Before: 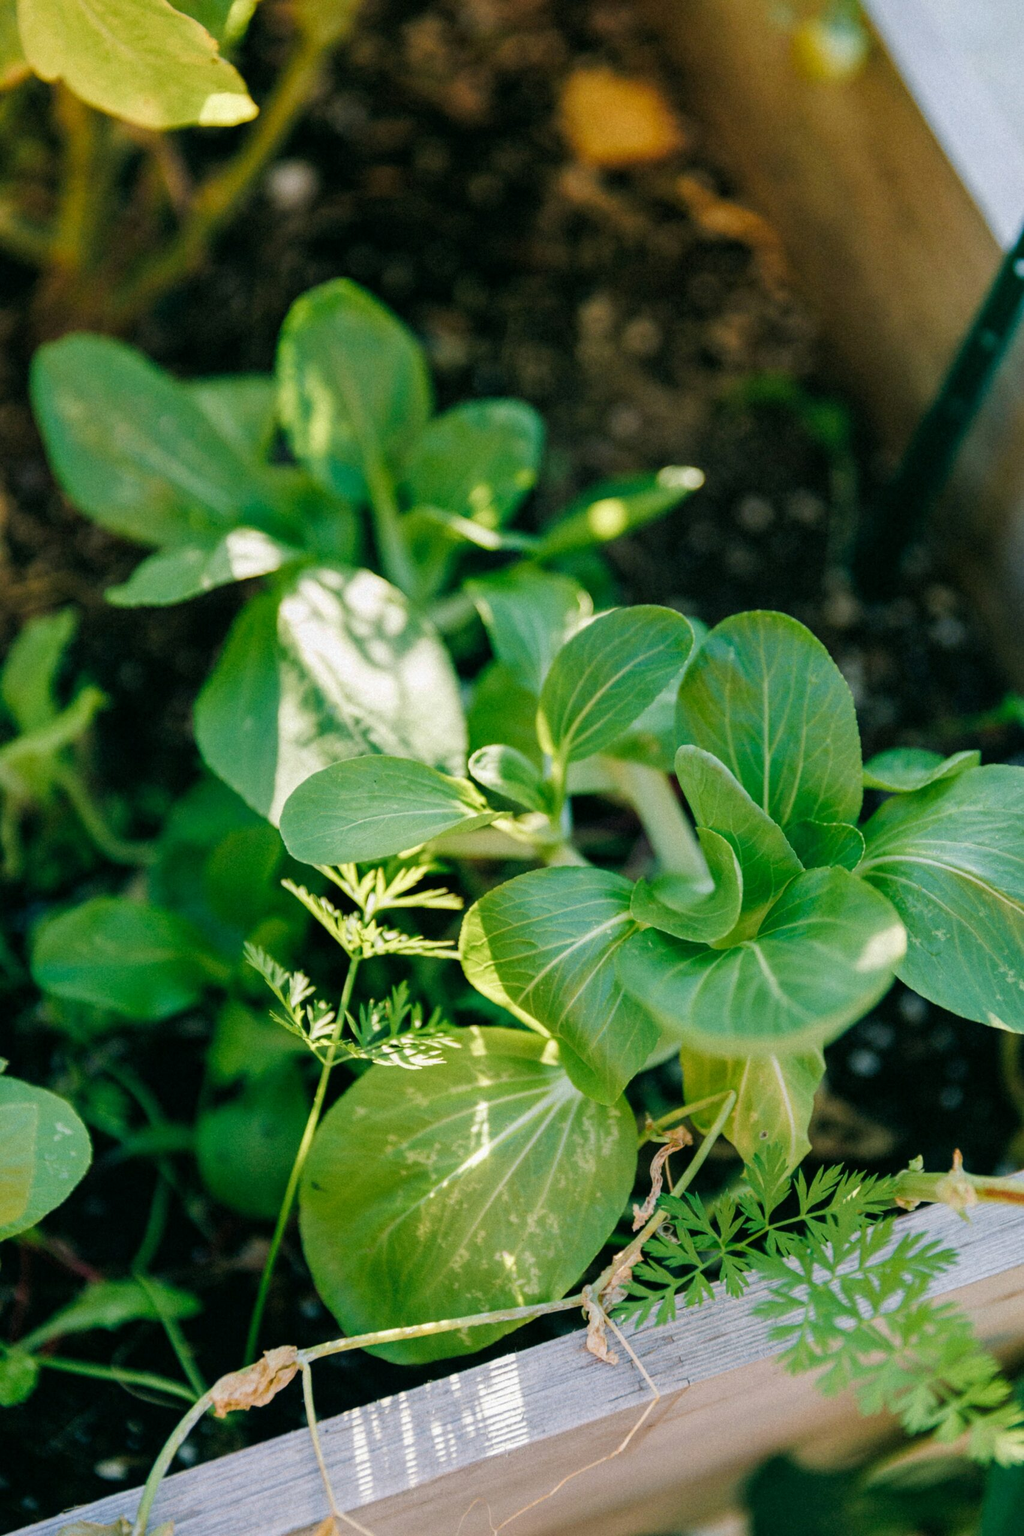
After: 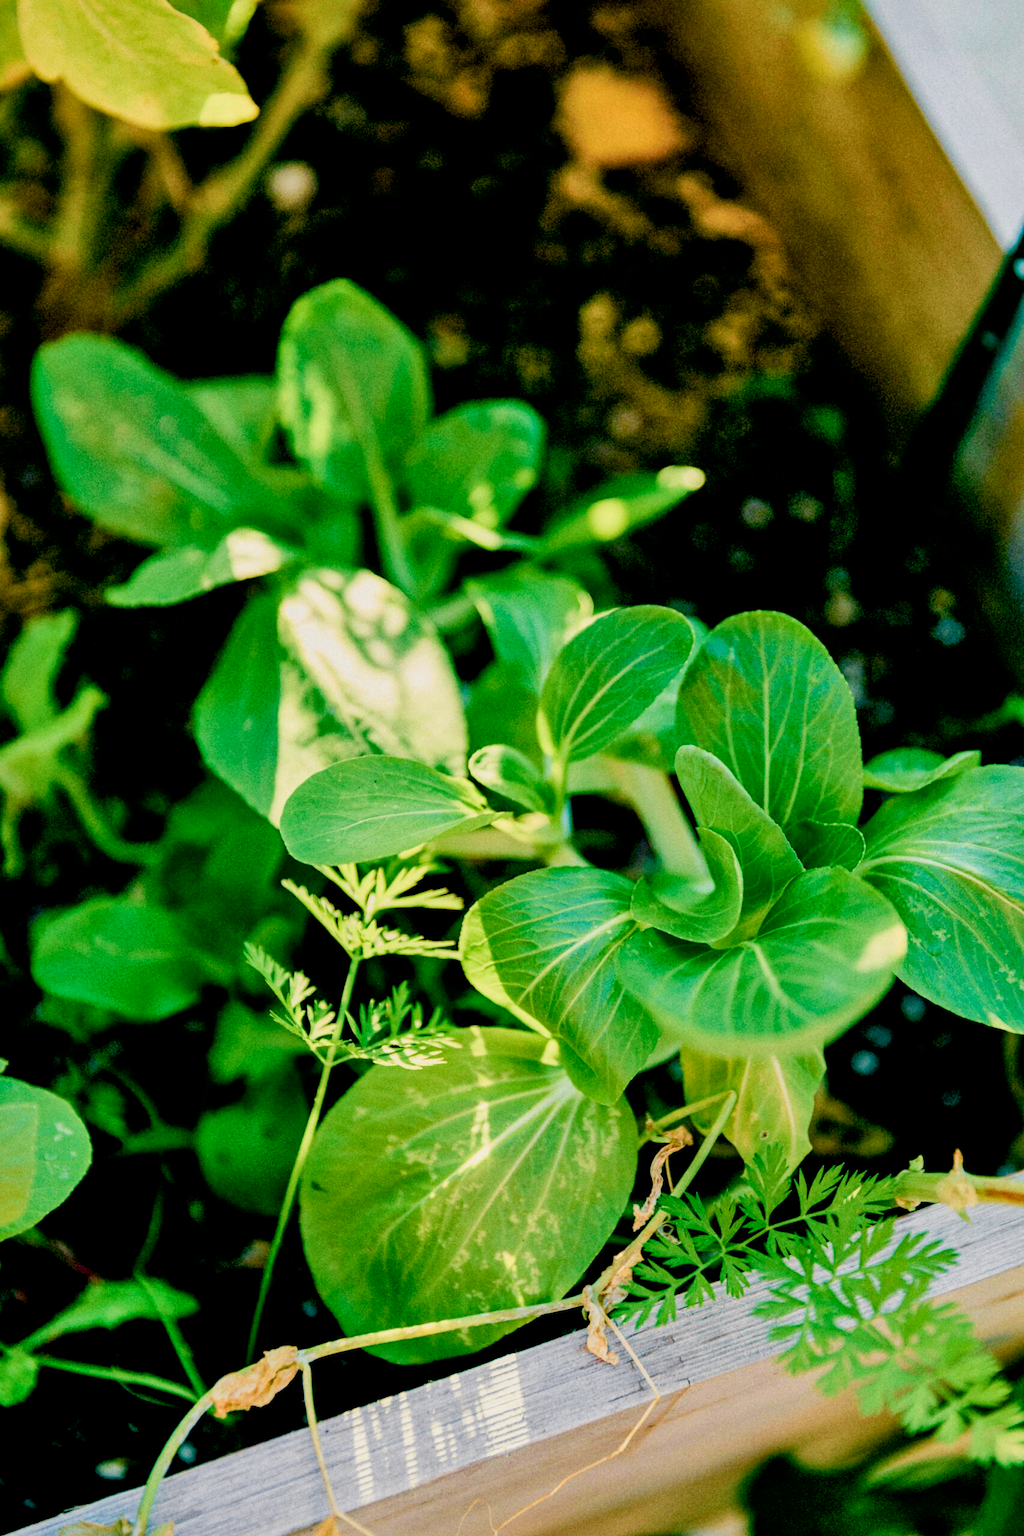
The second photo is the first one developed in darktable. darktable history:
haze removal: compatibility mode true, adaptive false
shadows and highlights: shadows 37.27, highlights -28.18, soften with gaussian
color balance rgb: shadows lift › chroma 3%, shadows lift › hue 280.8°, power › hue 330°, highlights gain › chroma 3%, highlights gain › hue 75.6°, global offset › luminance -1%, perceptual saturation grading › global saturation 20%, perceptual saturation grading › highlights -25%, perceptual saturation grading › shadows 50%, global vibrance 20%
tone curve: curves: ch0 [(0, 0) (0.048, 0.024) (0.099, 0.082) (0.227, 0.255) (0.407, 0.482) (0.543, 0.634) (0.719, 0.77) (0.837, 0.843) (1, 0.906)]; ch1 [(0, 0) (0.3, 0.268) (0.404, 0.374) (0.475, 0.463) (0.501, 0.499) (0.514, 0.502) (0.551, 0.541) (0.643, 0.648) (0.682, 0.674) (0.802, 0.812) (1, 1)]; ch2 [(0, 0) (0.259, 0.207) (0.323, 0.311) (0.364, 0.368) (0.442, 0.461) (0.498, 0.498) (0.531, 0.528) (0.581, 0.602) (0.629, 0.659) (0.768, 0.728) (1, 1)], color space Lab, independent channels, preserve colors none
local contrast: mode bilateral grid, contrast 20, coarseness 50, detail 130%, midtone range 0.2
